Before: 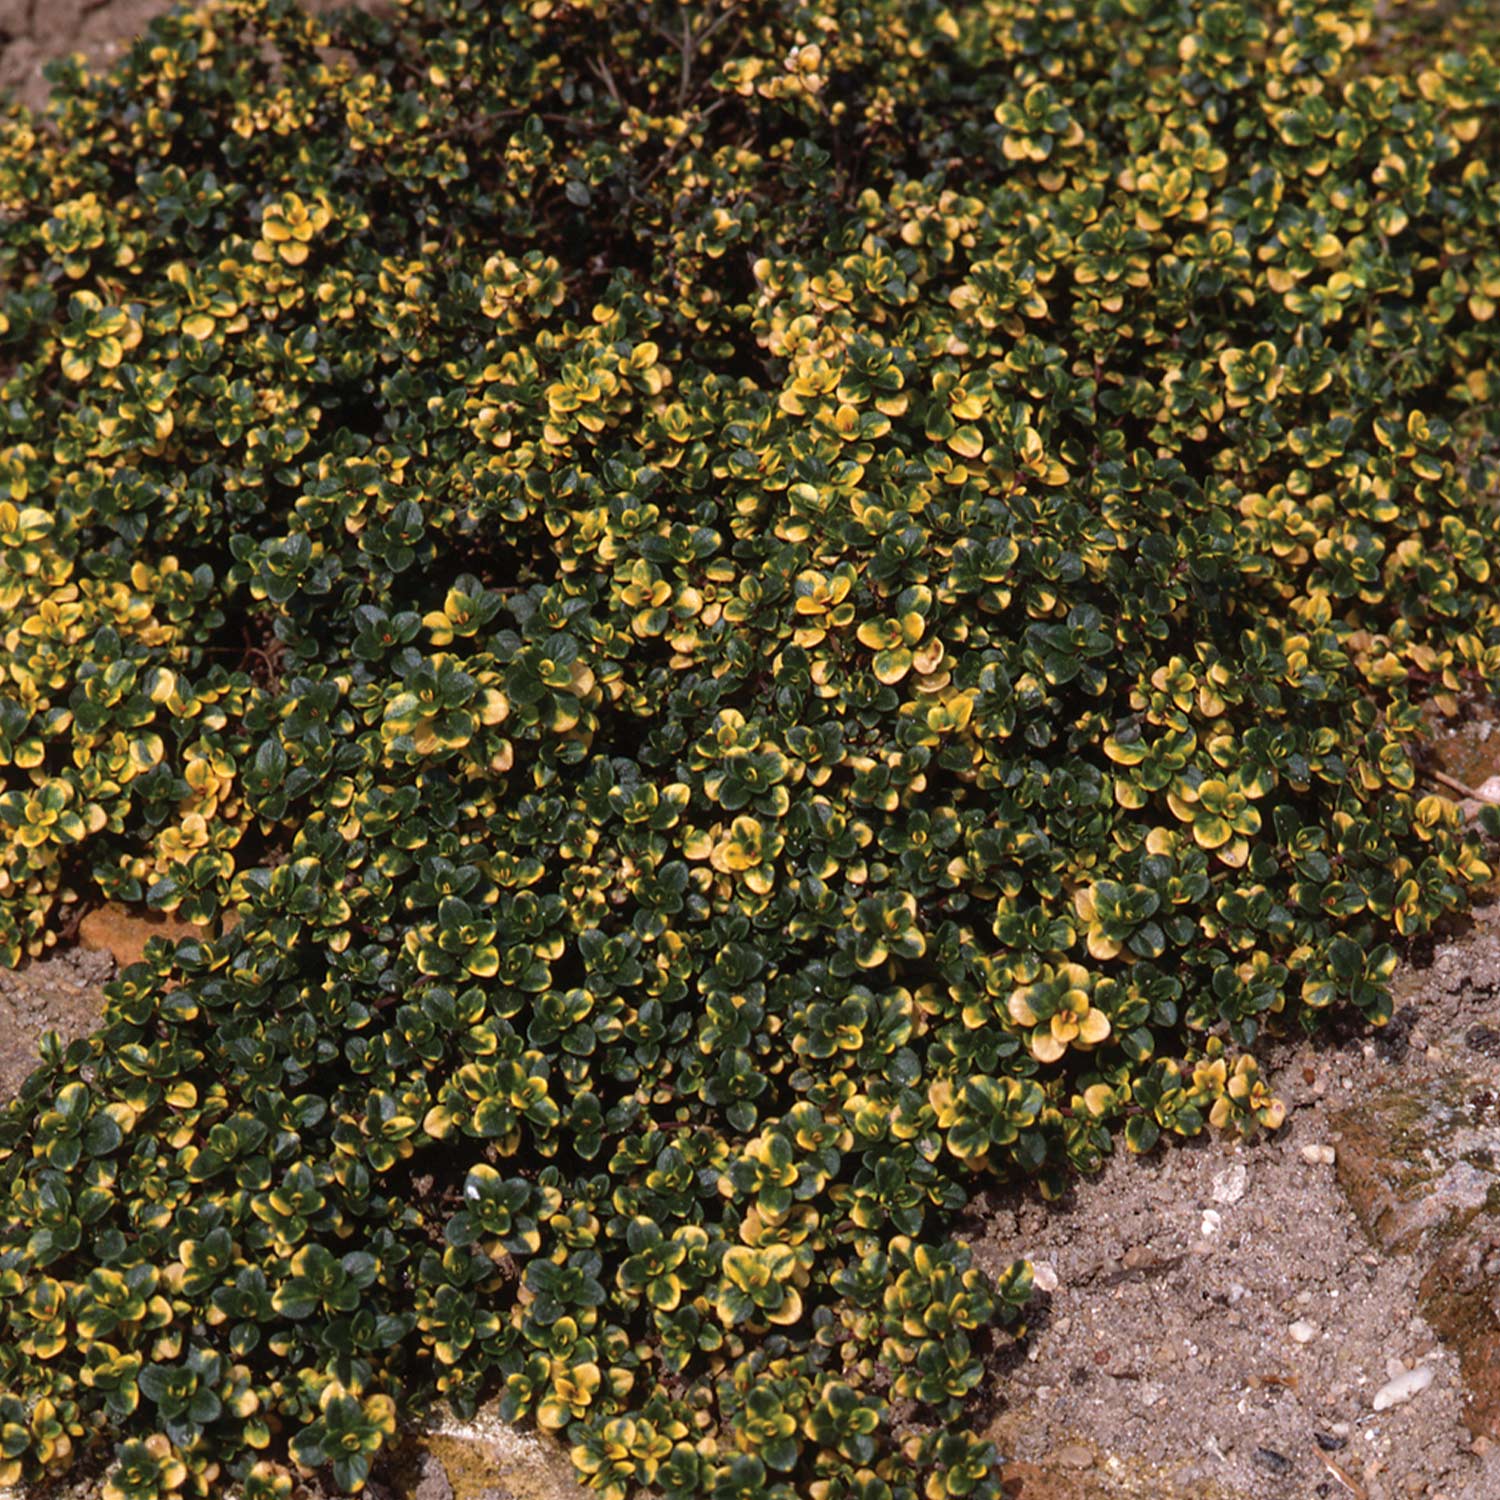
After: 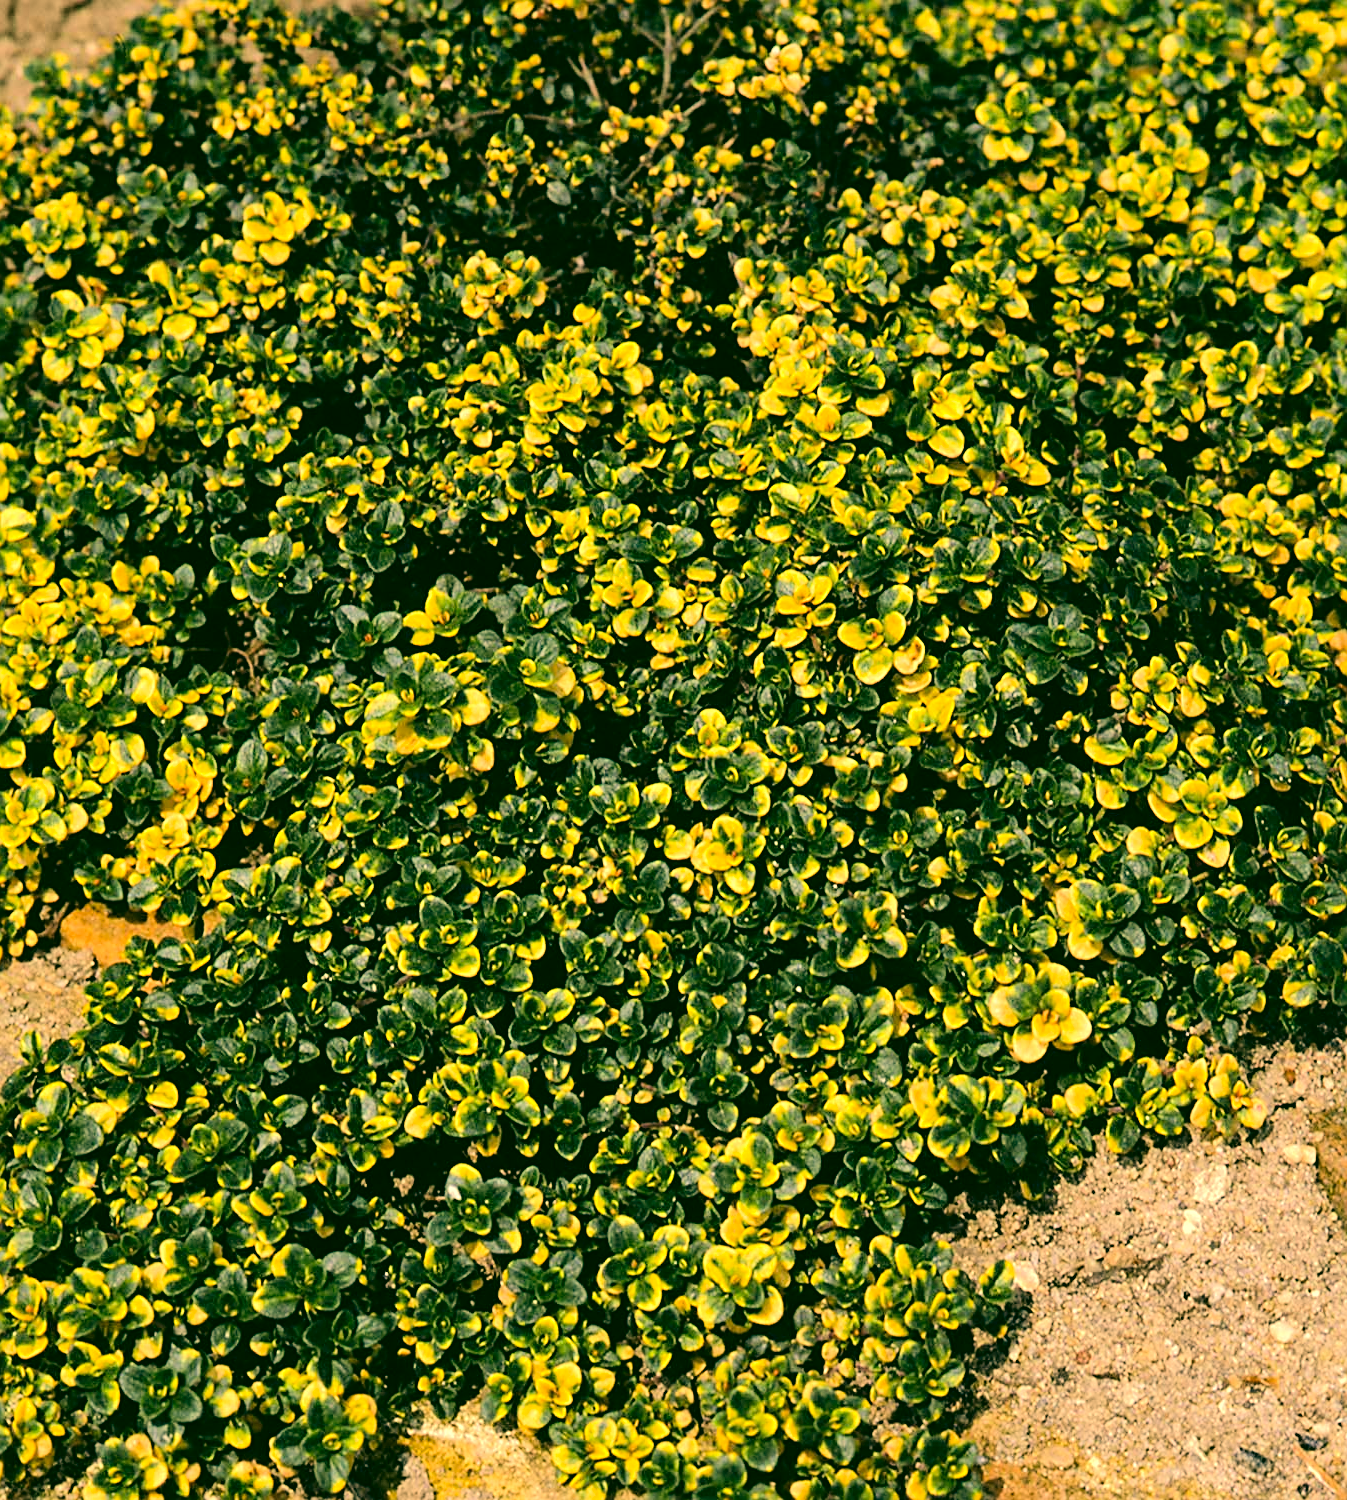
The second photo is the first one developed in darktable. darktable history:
crop and rotate: left 1.314%, right 8.881%
color correction: highlights a* 5.64, highlights b* 33.17, shadows a* -26.49, shadows b* 3.89
levels: levels [0.016, 0.492, 0.969]
tone equalizer: -7 EV 0.153 EV, -6 EV 0.621 EV, -5 EV 1.18 EV, -4 EV 1.32 EV, -3 EV 1.13 EV, -2 EV 0.6 EV, -1 EV 0.161 EV, edges refinement/feathering 500, mask exposure compensation -1.57 EV, preserve details no
shadows and highlights: radius 127.4, shadows 30.51, highlights -30.59, low approximation 0.01, soften with gaussian
sharpen: on, module defaults
